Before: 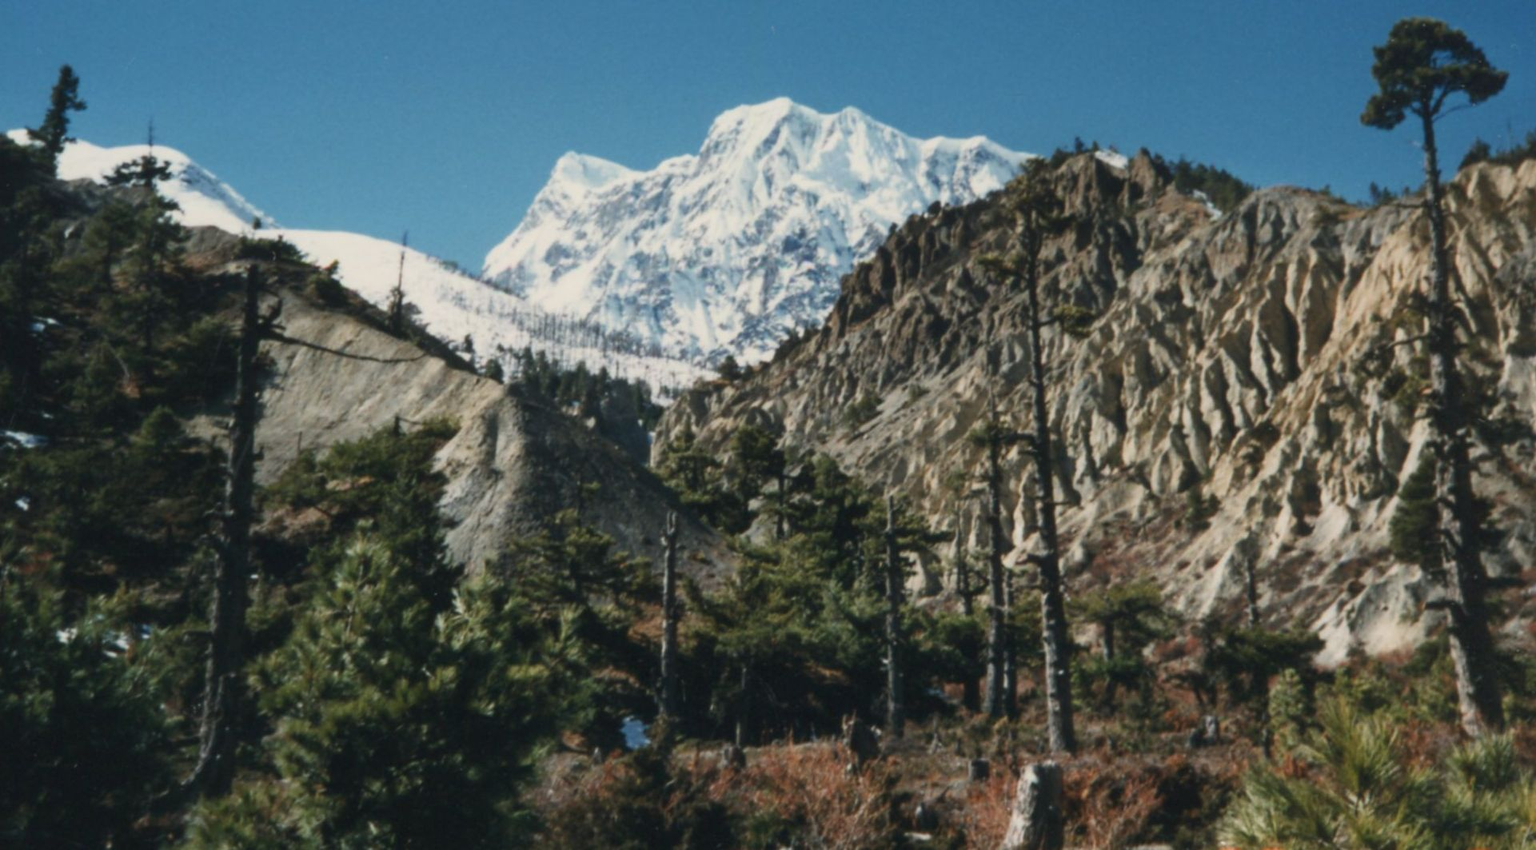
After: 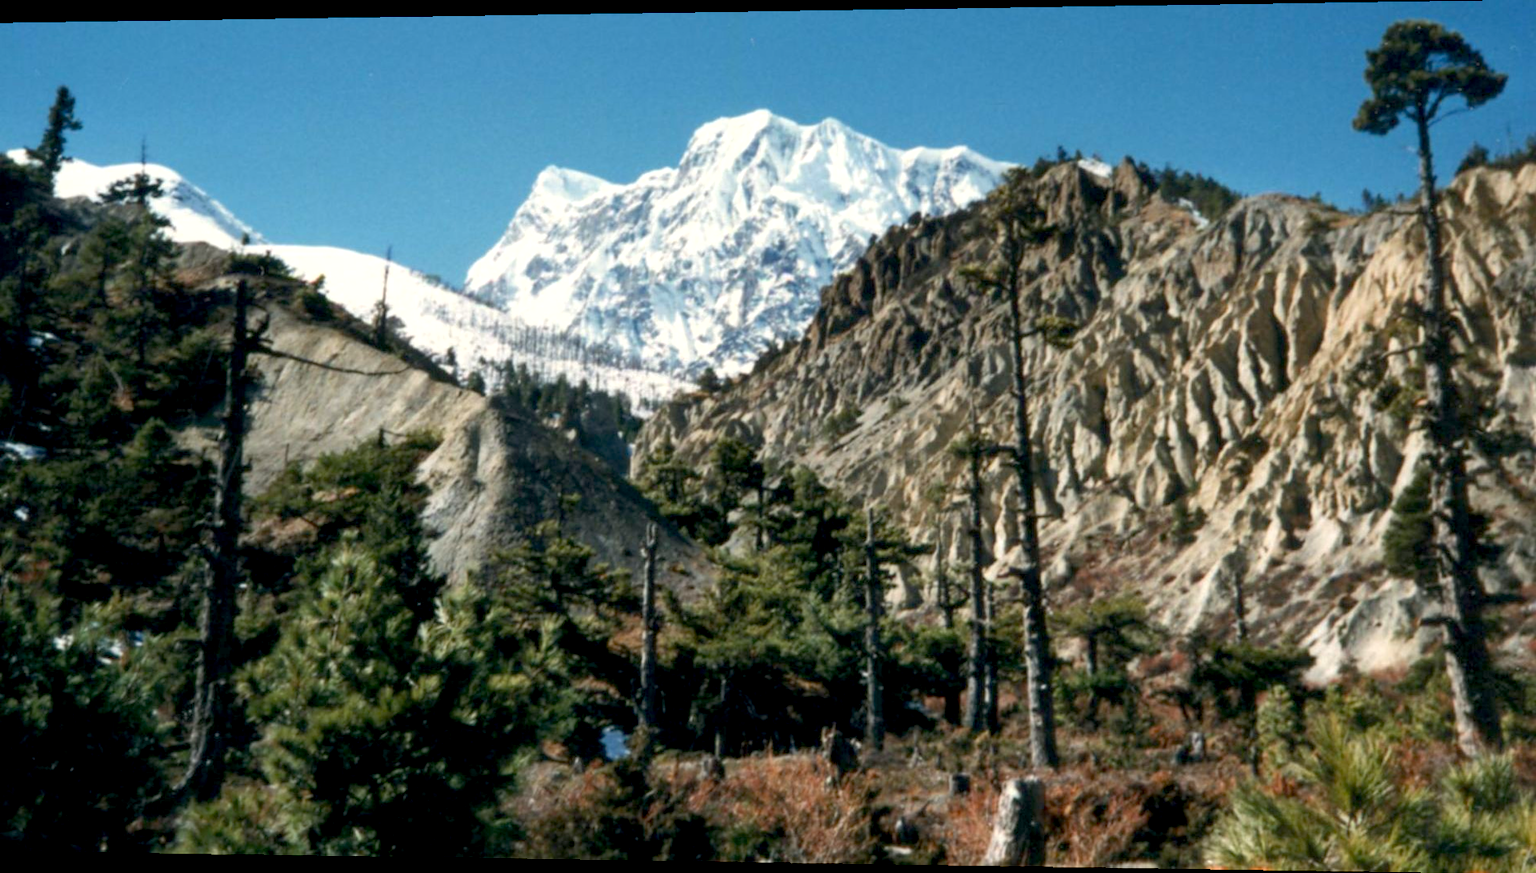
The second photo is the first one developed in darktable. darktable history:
rotate and perspective: lens shift (horizontal) -0.055, automatic cropping off
shadows and highlights: shadows 25, white point adjustment -3, highlights -30
exposure: black level correction 0.012, exposure 0.7 EV, compensate exposure bias true, compensate highlight preservation false
